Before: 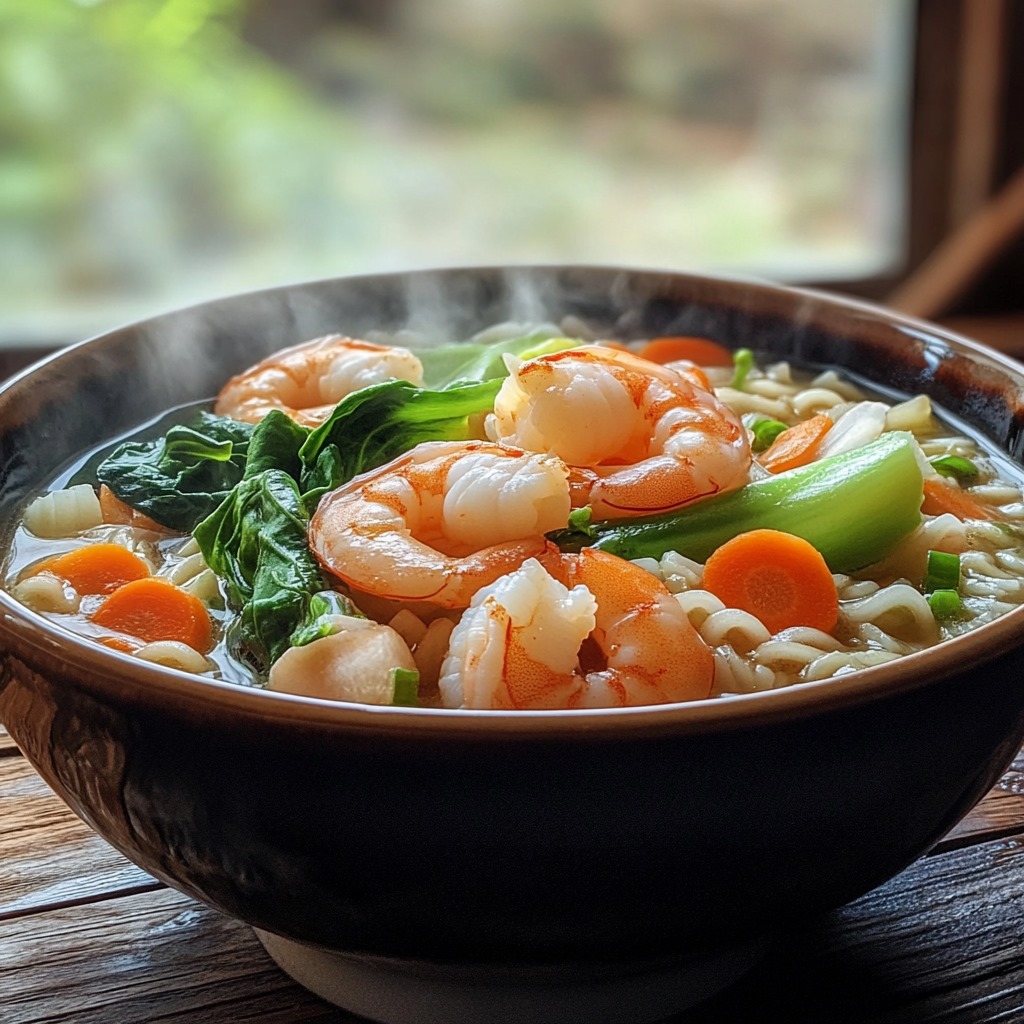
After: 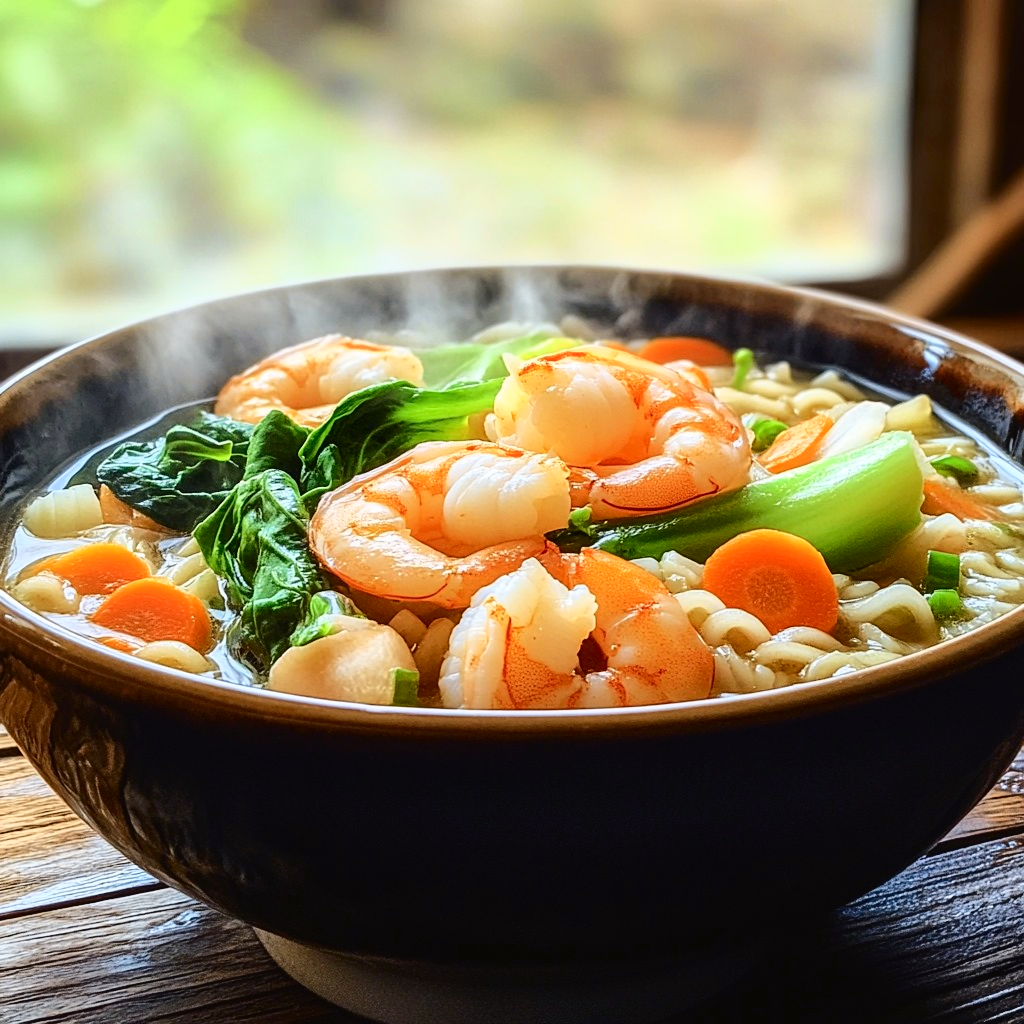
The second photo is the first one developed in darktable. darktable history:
velvia: strength 6%
tone curve: curves: ch0 [(0, 0.019) (0.078, 0.058) (0.223, 0.217) (0.424, 0.553) (0.631, 0.764) (0.816, 0.932) (1, 1)]; ch1 [(0, 0) (0.262, 0.227) (0.417, 0.386) (0.469, 0.467) (0.502, 0.503) (0.544, 0.548) (0.57, 0.579) (0.608, 0.62) (0.65, 0.68) (0.994, 0.987)]; ch2 [(0, 0) (0.262, 0.188) (0.5, 0.504) (0.553, 0.592) (0.599, 0.653) (1, 1)], color space Lab, independent channels, preserve colors none
